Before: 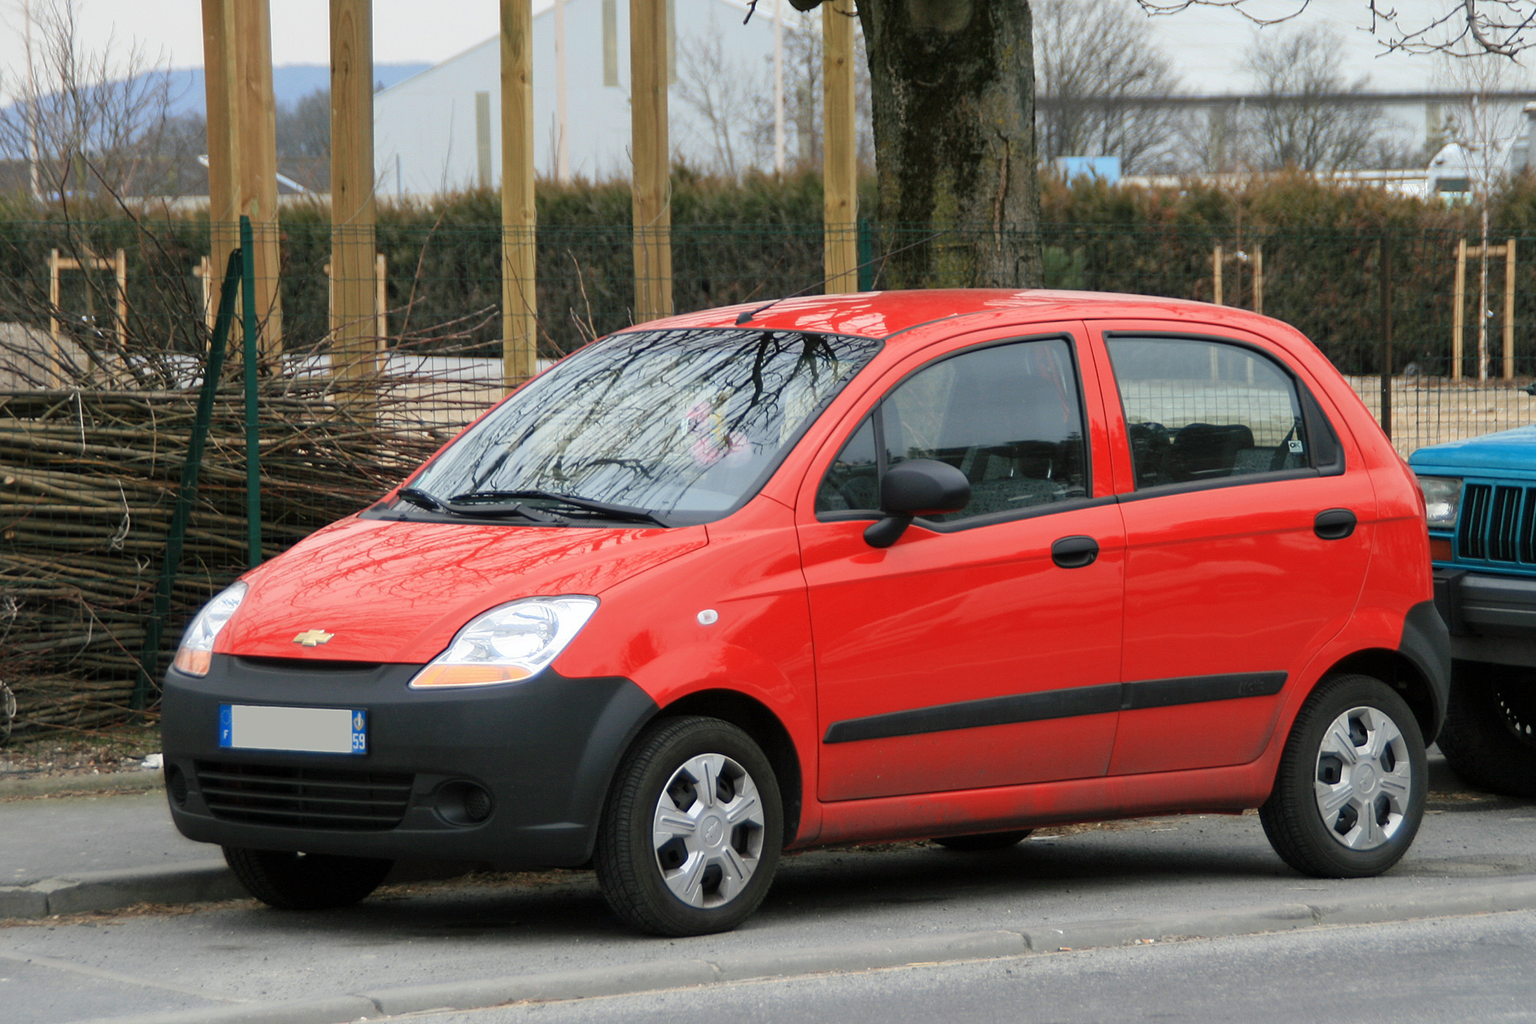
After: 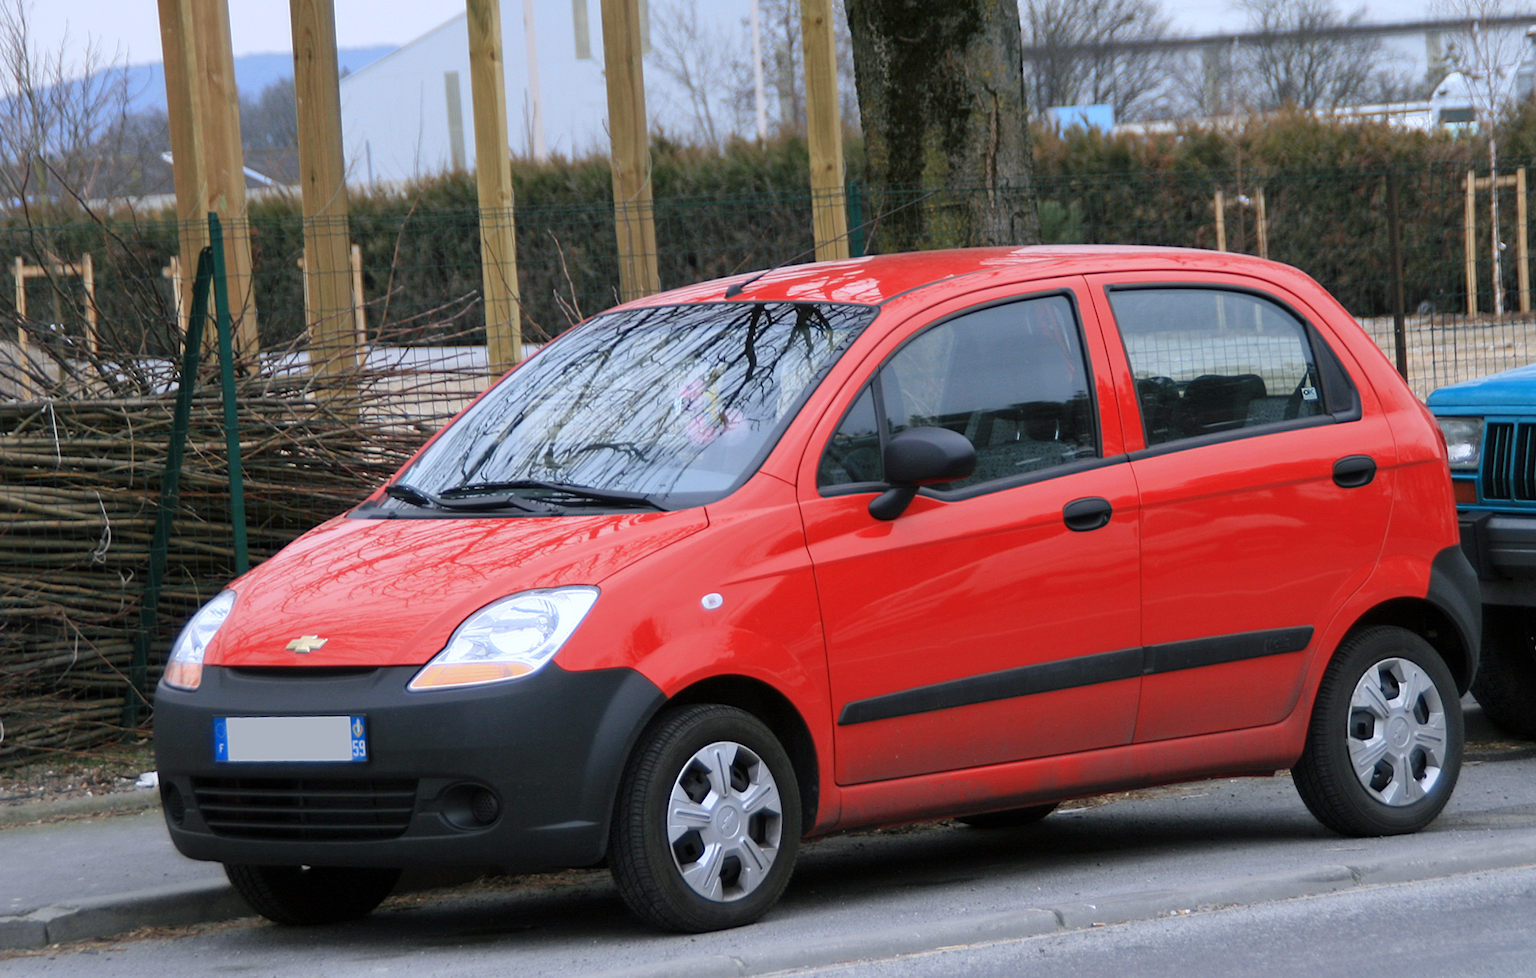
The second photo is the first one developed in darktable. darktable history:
white balance: red 0.967, blue 1.119, emerald 0.756
rotate and perspective: rotation -3°, crop left 0.031, crop right 0.968, crop top 0.07, crop bottom 0.93
